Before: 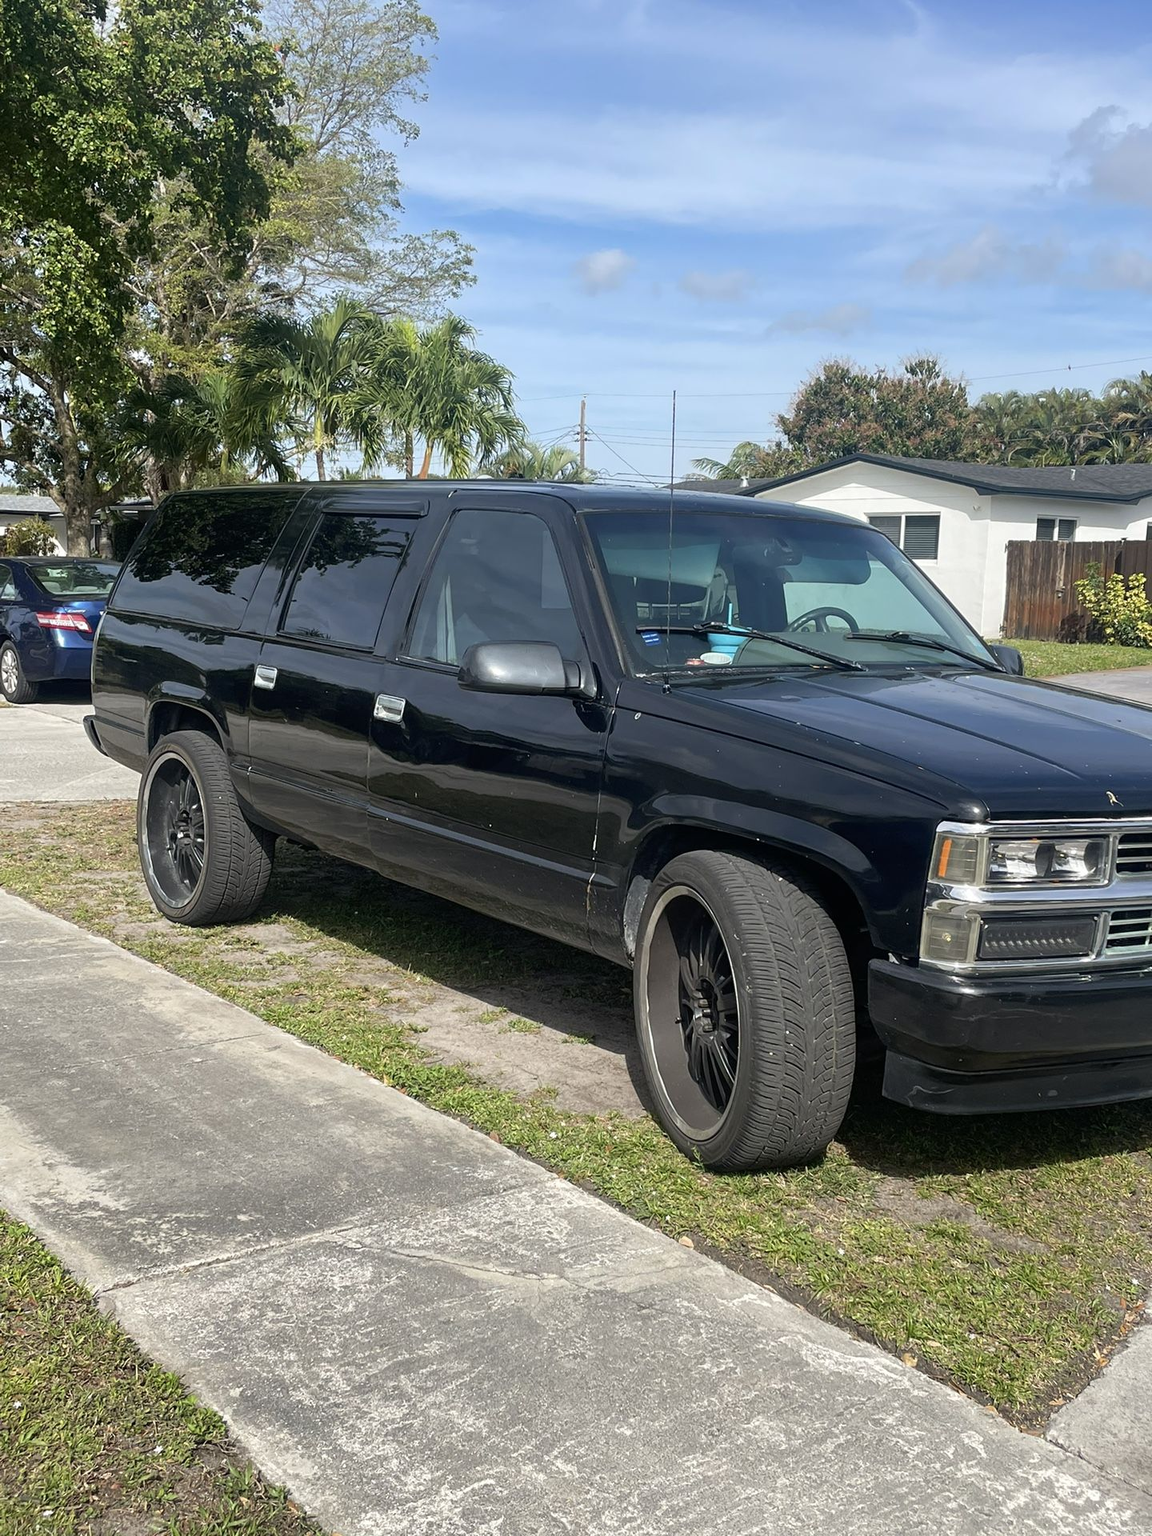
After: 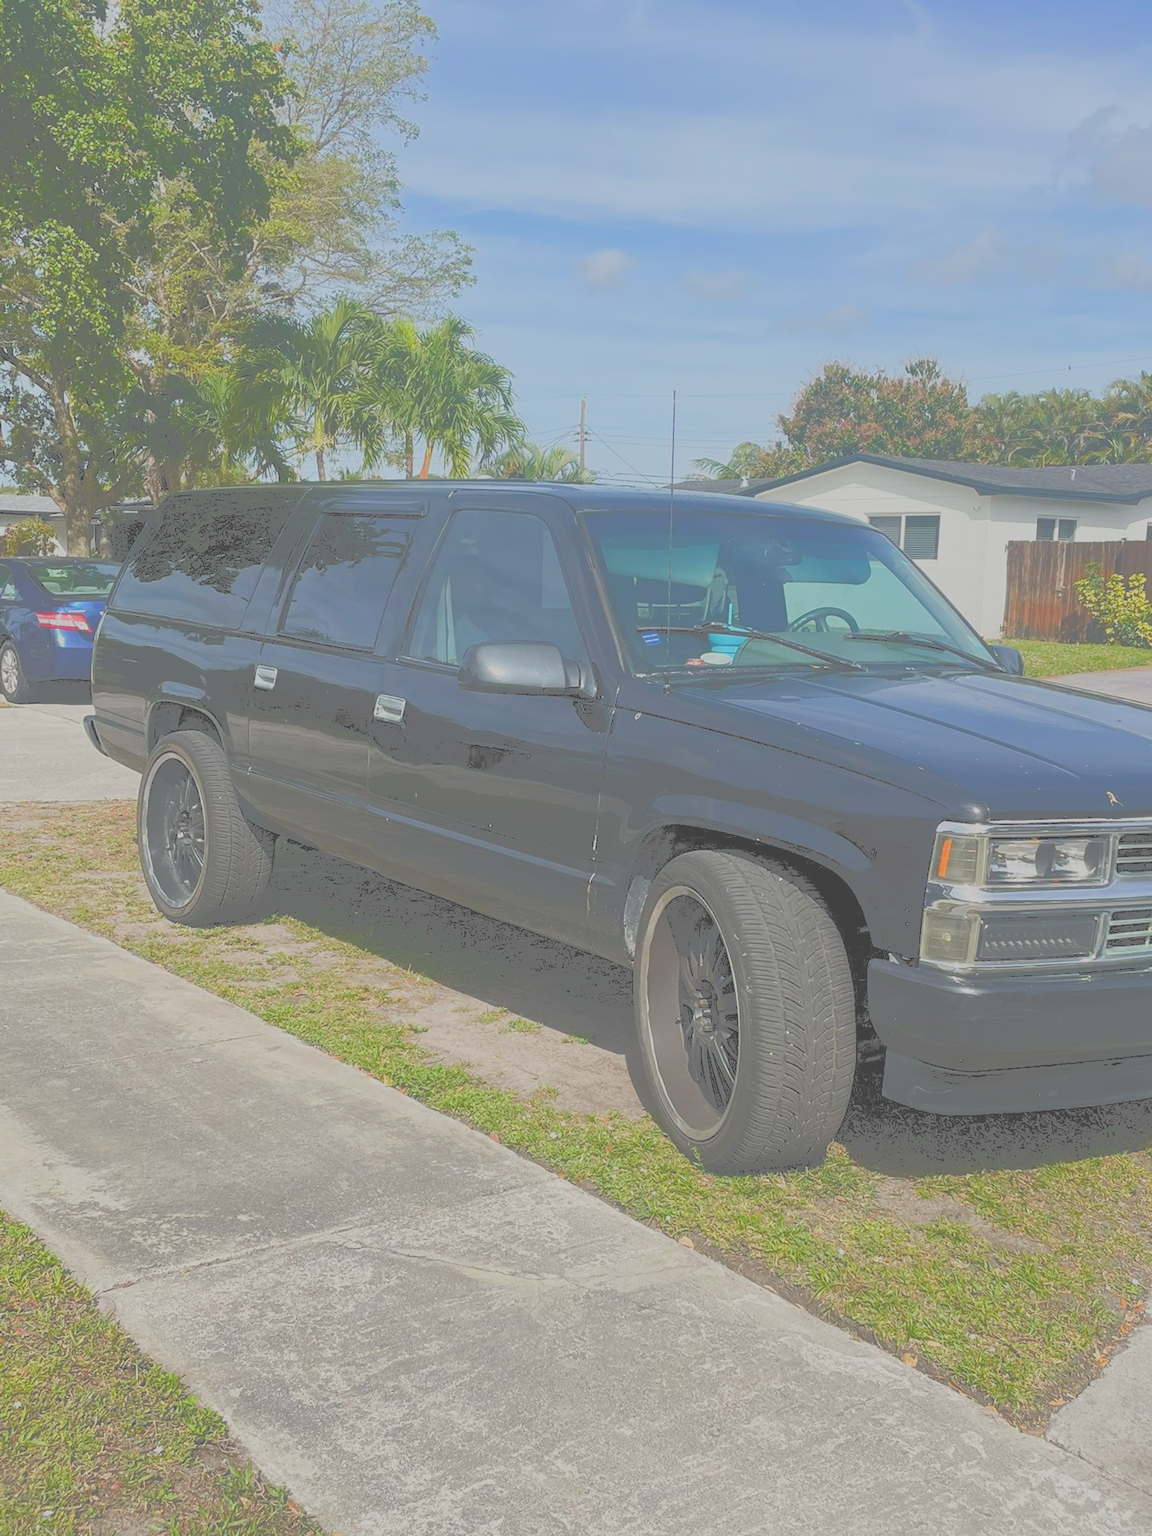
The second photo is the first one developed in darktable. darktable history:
filmic rgb: black relative exposure -6.97 EV, white relative exposure 5.62 EV, hardness 2.86
tone curve: curves: ch0 [(0, 0) (0.003, 0.453) (0.011, 0.457) (0.025, 0.457) (0.044, 0.463) (0.069, 0.464) (0.1, 0.471) (0.136, 0.475) (0.177, 0.481) (0.224, 0.486) (0.277, 0.496) (0.335, 0.515) (0.399, 0.544) (0.468, 0.577) (0.543, 0.621) (0.623, 0.67) (0.709, 0.73) (0.801, 0.788) (0.898, 0.848) (1, 1)], color space Lab, independent channels, preserve colors none
